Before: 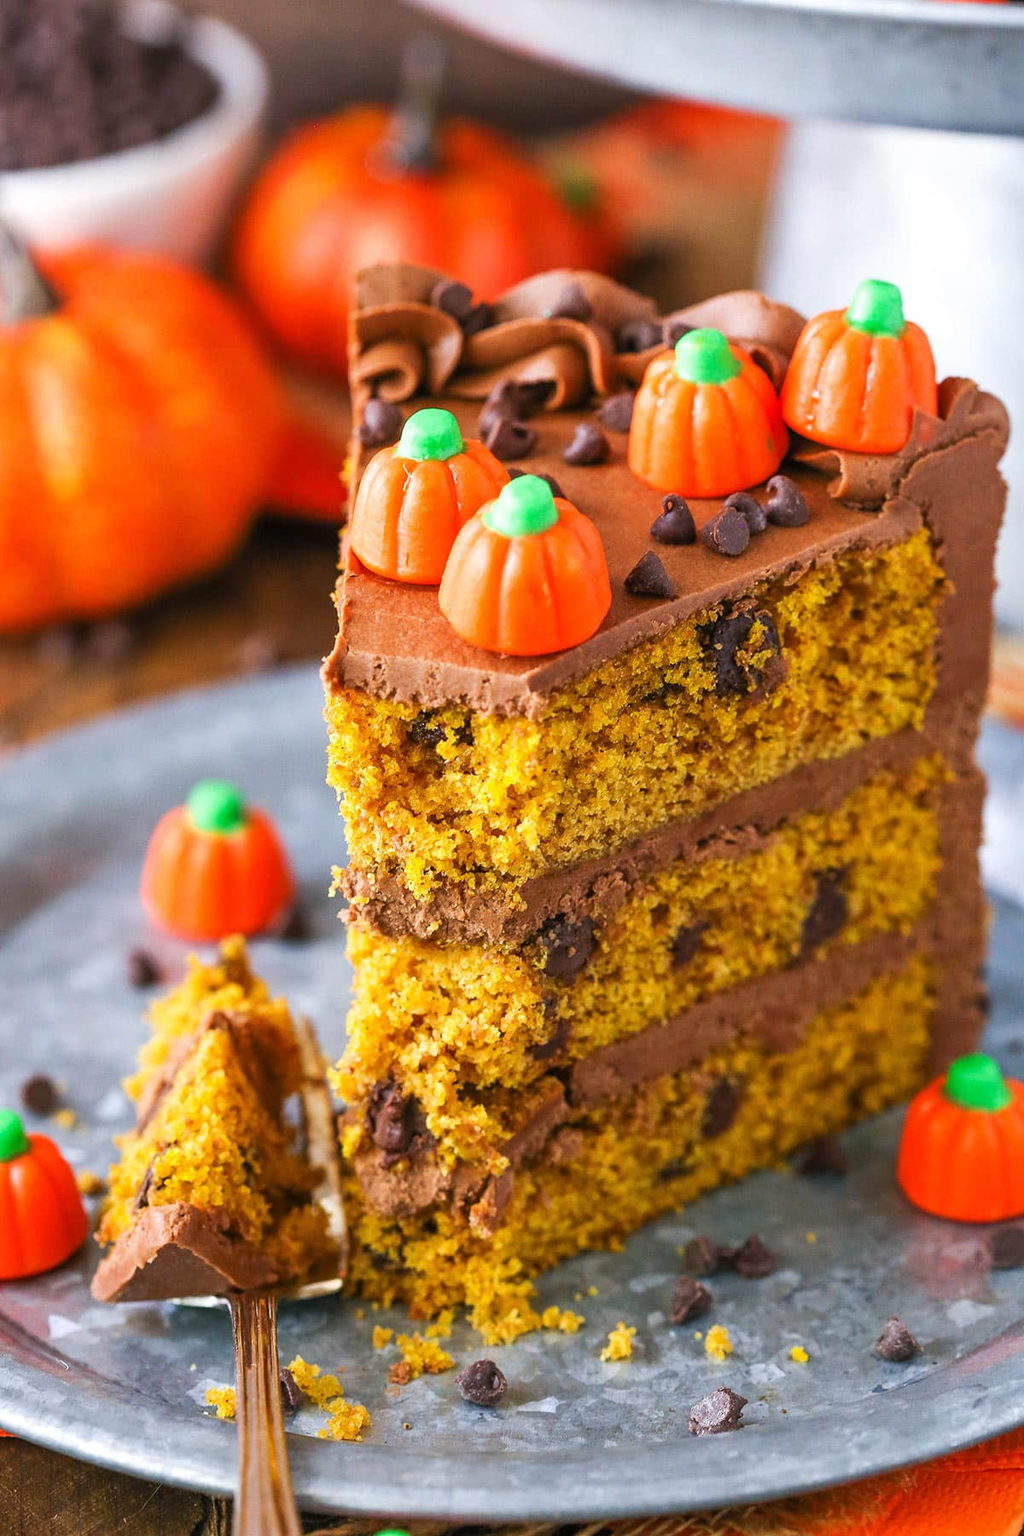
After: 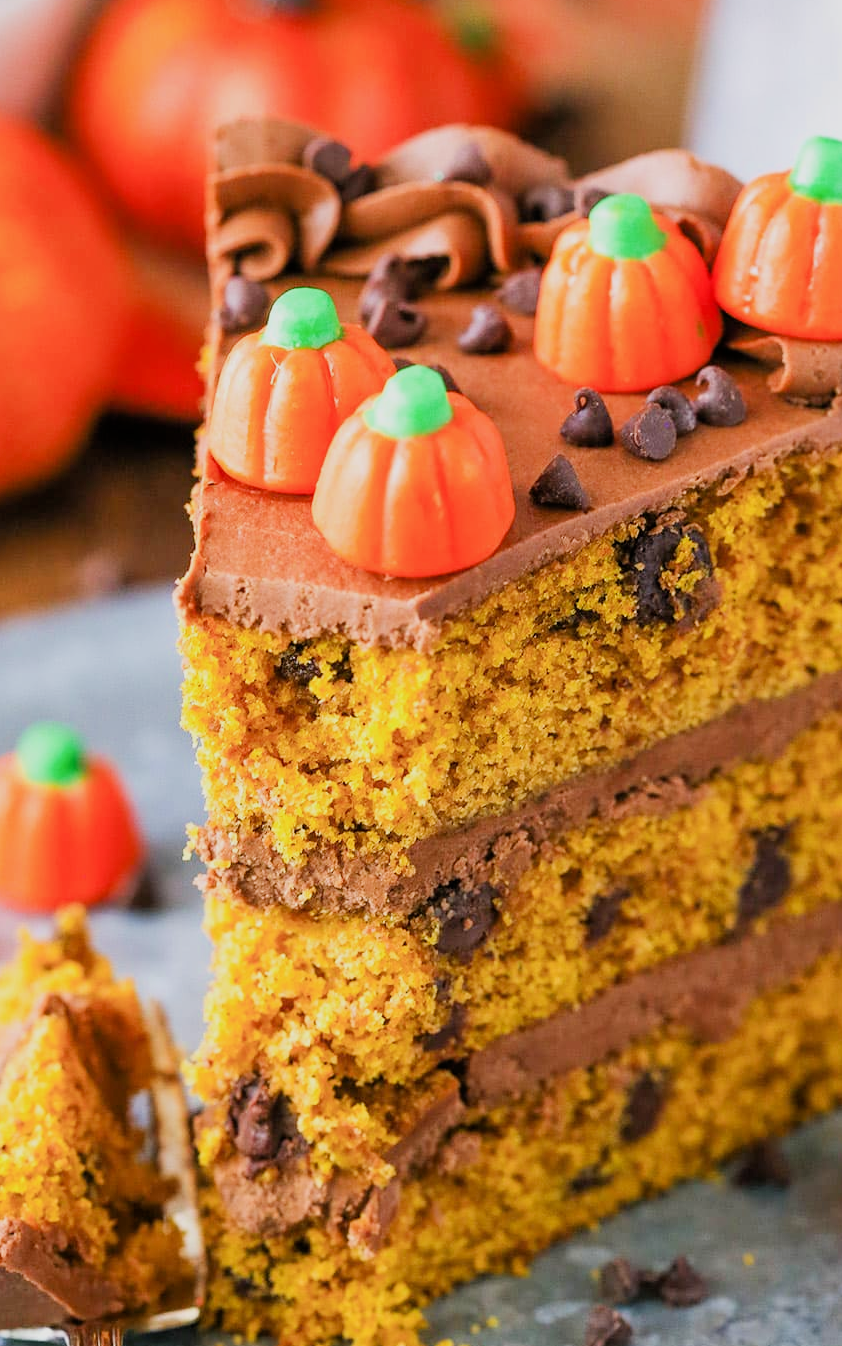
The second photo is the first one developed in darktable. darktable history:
exposure: black level correction 0.001, exposure 0.498 EV, compensate highlight preservation false
filmic rgb: black relative exposure -7.65 EV, white relative exposure 4.56 EV, hardness 3.61
crop and rotate: left 16.899%, top 10.635%, right 12.887%, bottom 14.538%
